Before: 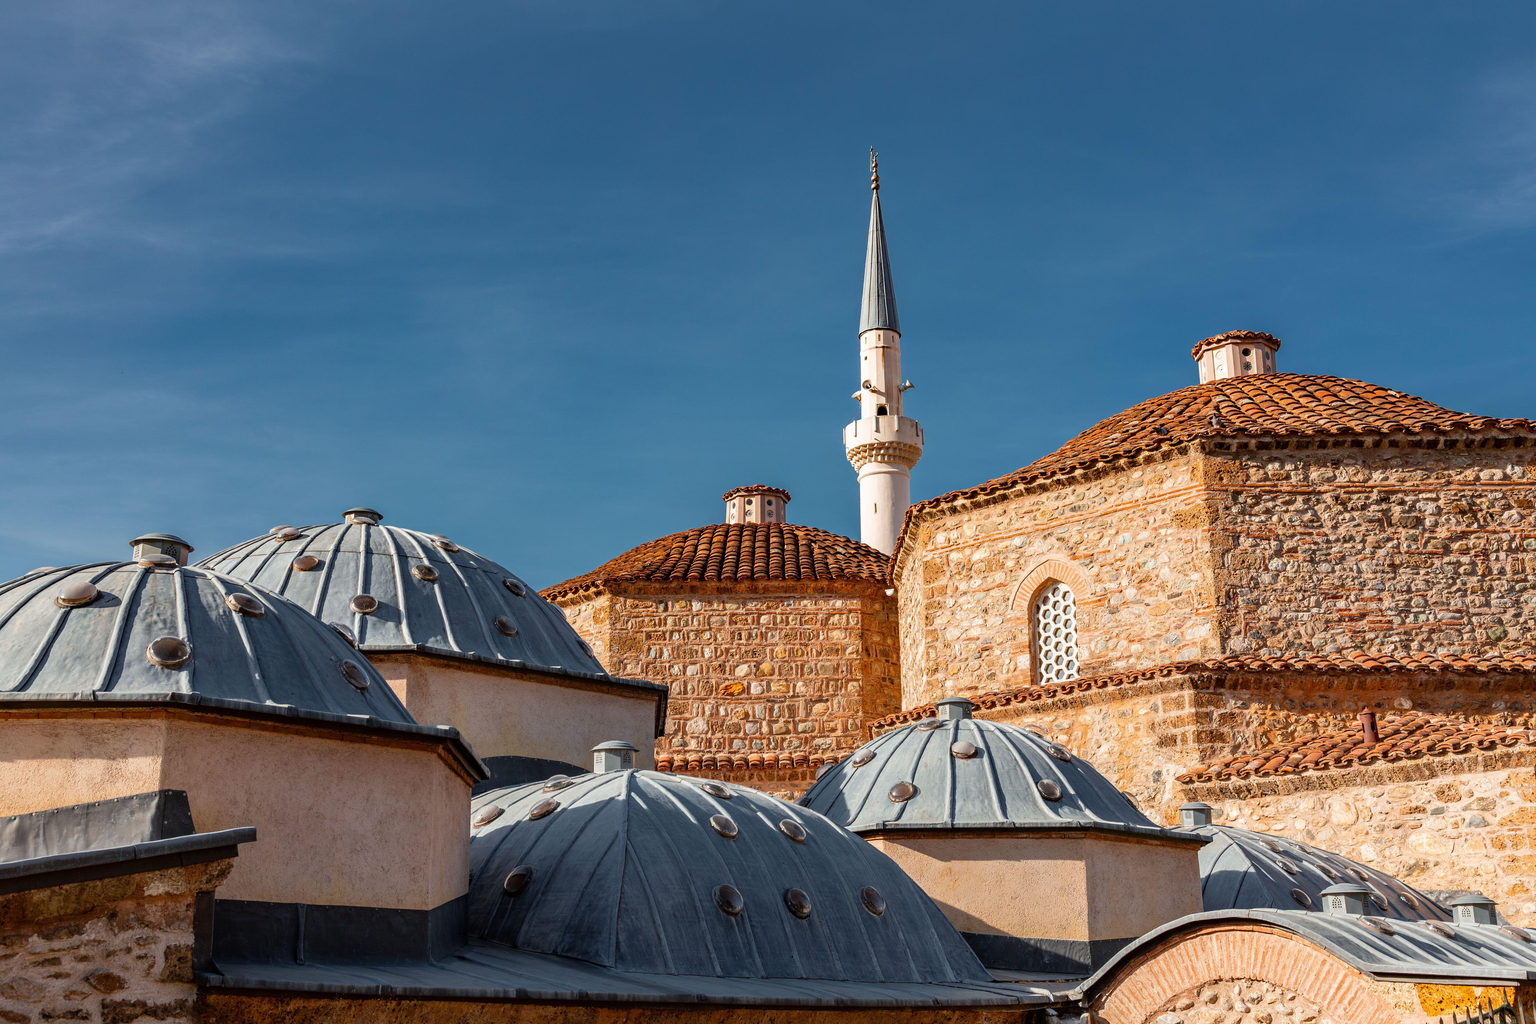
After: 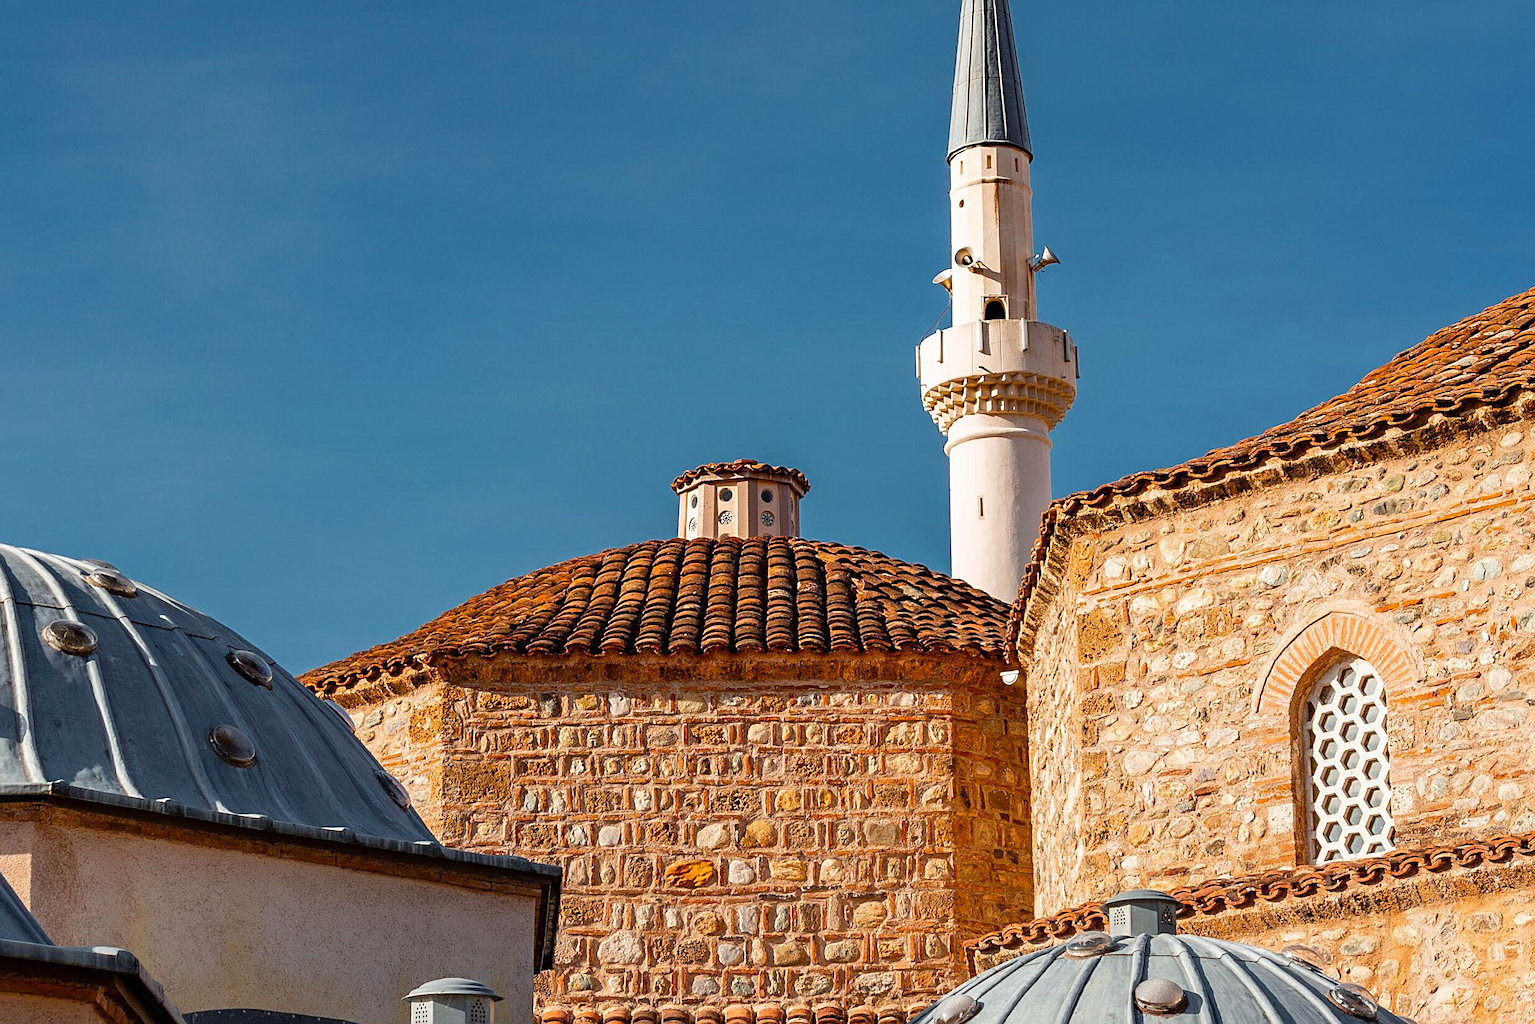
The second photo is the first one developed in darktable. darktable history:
sharpen: on, module defaults
crop: left 25.471%, top 25.191%, right 25.146%, bottom 25.259%
color balance rgb: perceptual saturation grading › global saturation 9.9%
